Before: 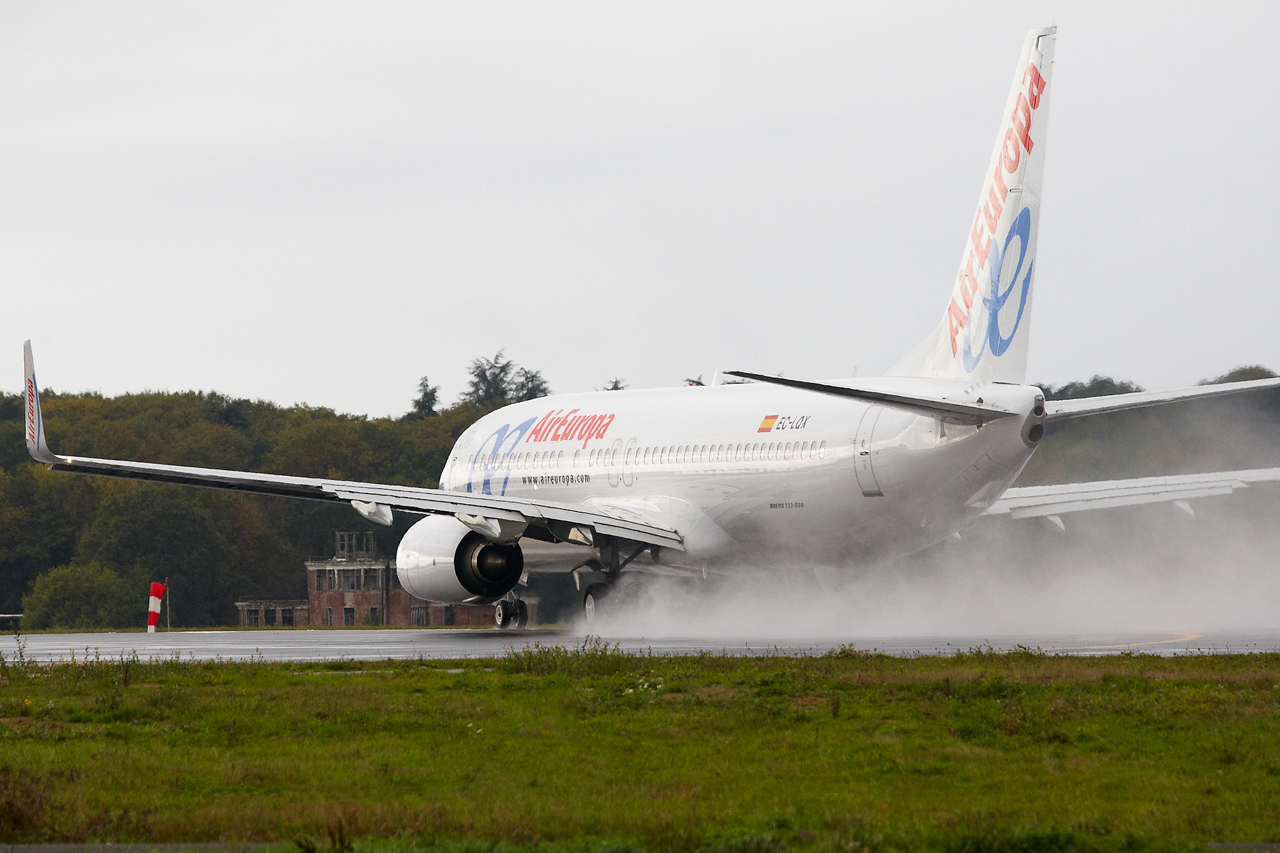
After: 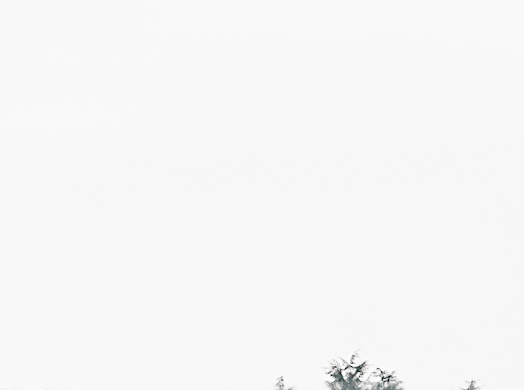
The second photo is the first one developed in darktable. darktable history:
sharpen: radius 3.05, amount 0.763
crop and rotate: left 11.306%, top 0.089%, right 47.738%, bottom 54.161%
exposure: black level correction 0, exposure 1.983 EV, compensate exposure bias true, compensate highlight preservation false
filmic rgb: black relative exposure -7.38 EV, white relative exposure 5.05 EV, hardness 3.2, preserve chrominance no, color science v5 (2021)
color calibration: x 0.342, y 0.355, temperature 5142.27 K
